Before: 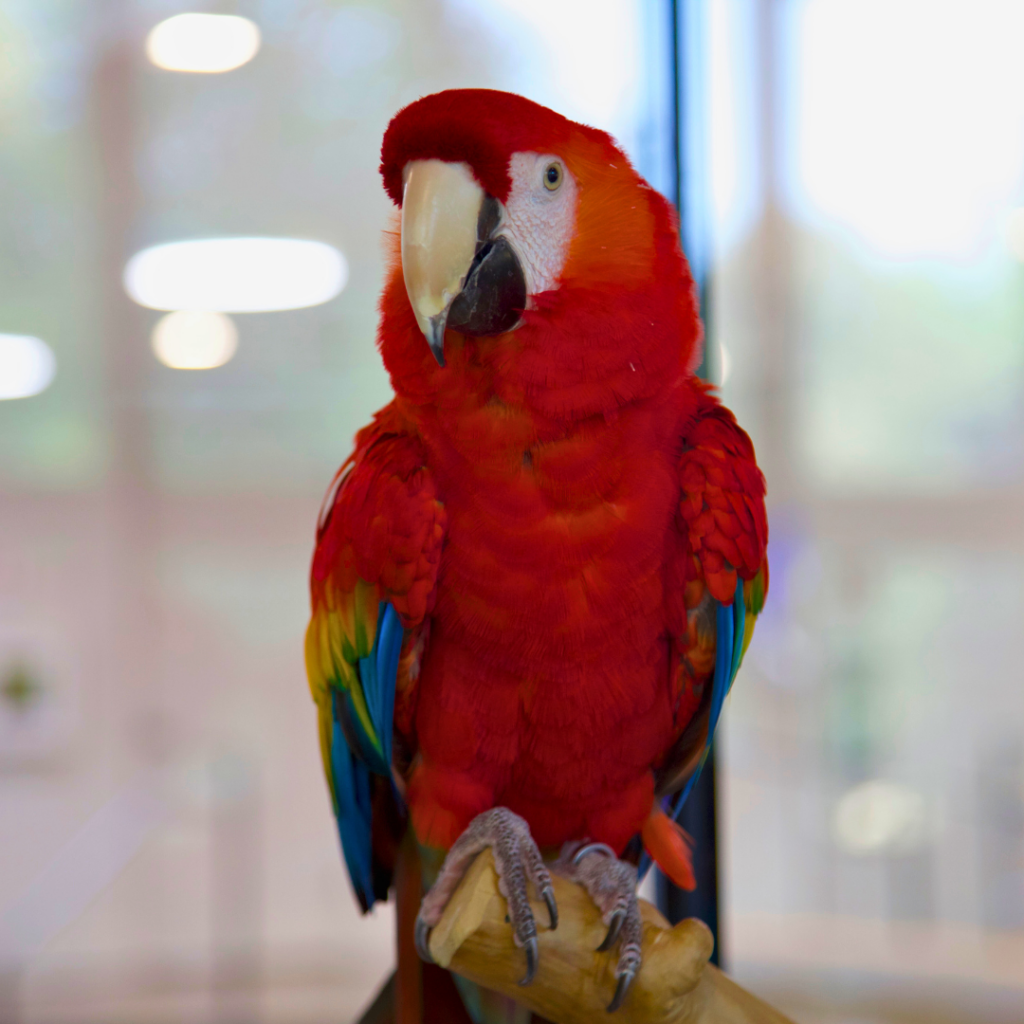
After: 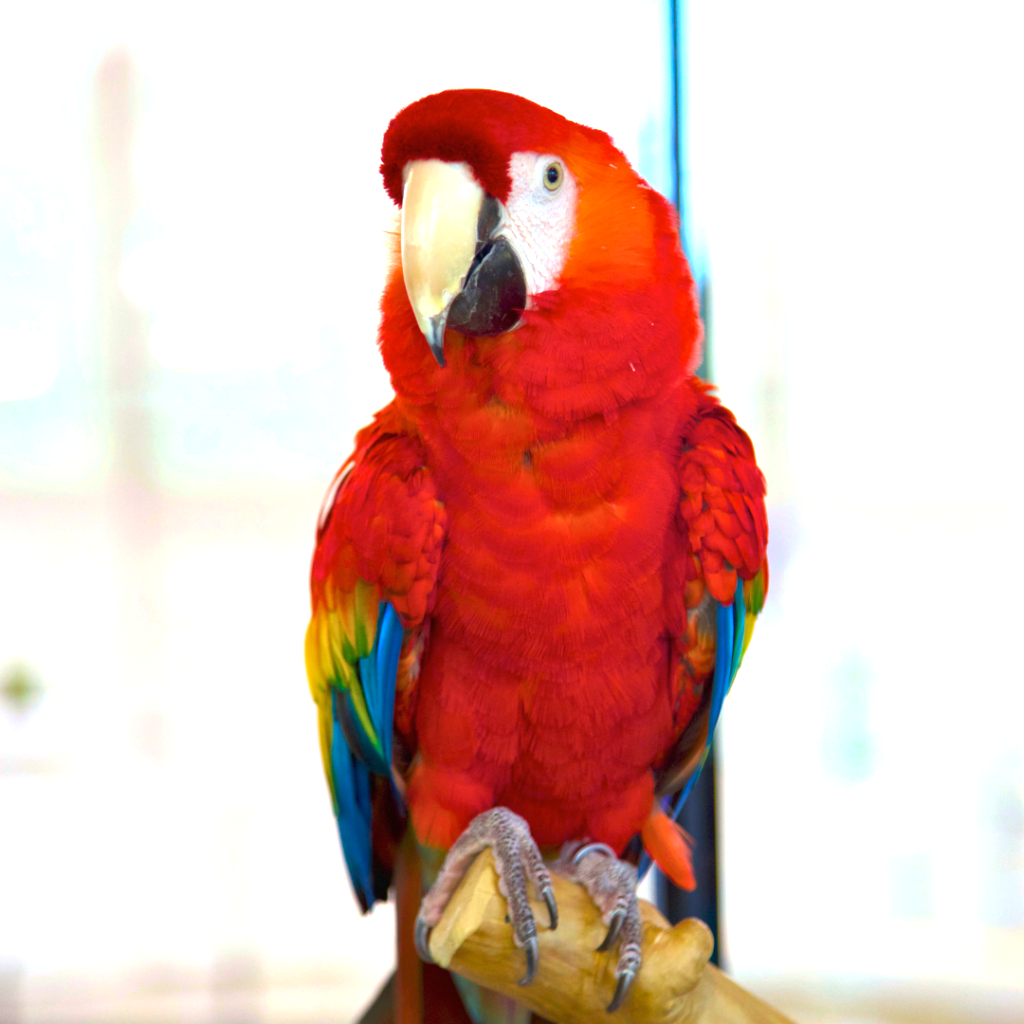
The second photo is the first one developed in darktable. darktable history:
color correction: highlights a* -6.69, highlights b* 0.49
exposure: black level correction 0, exposure 1.45 EV, compensate exposure bias true, compensate highlight preservation false
